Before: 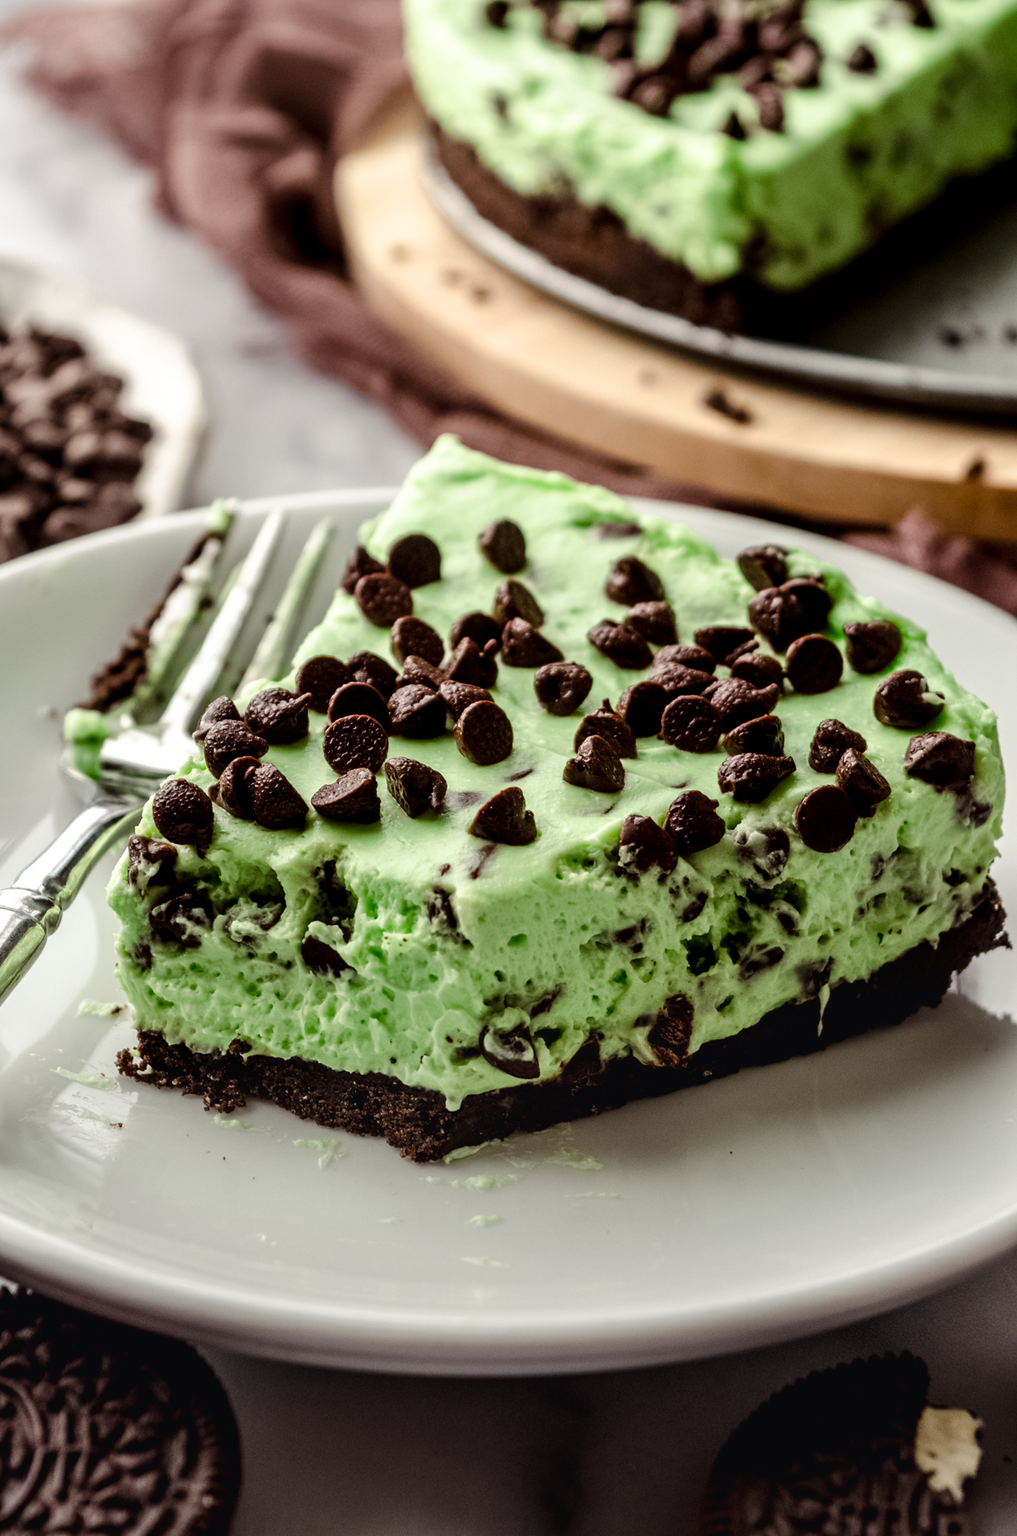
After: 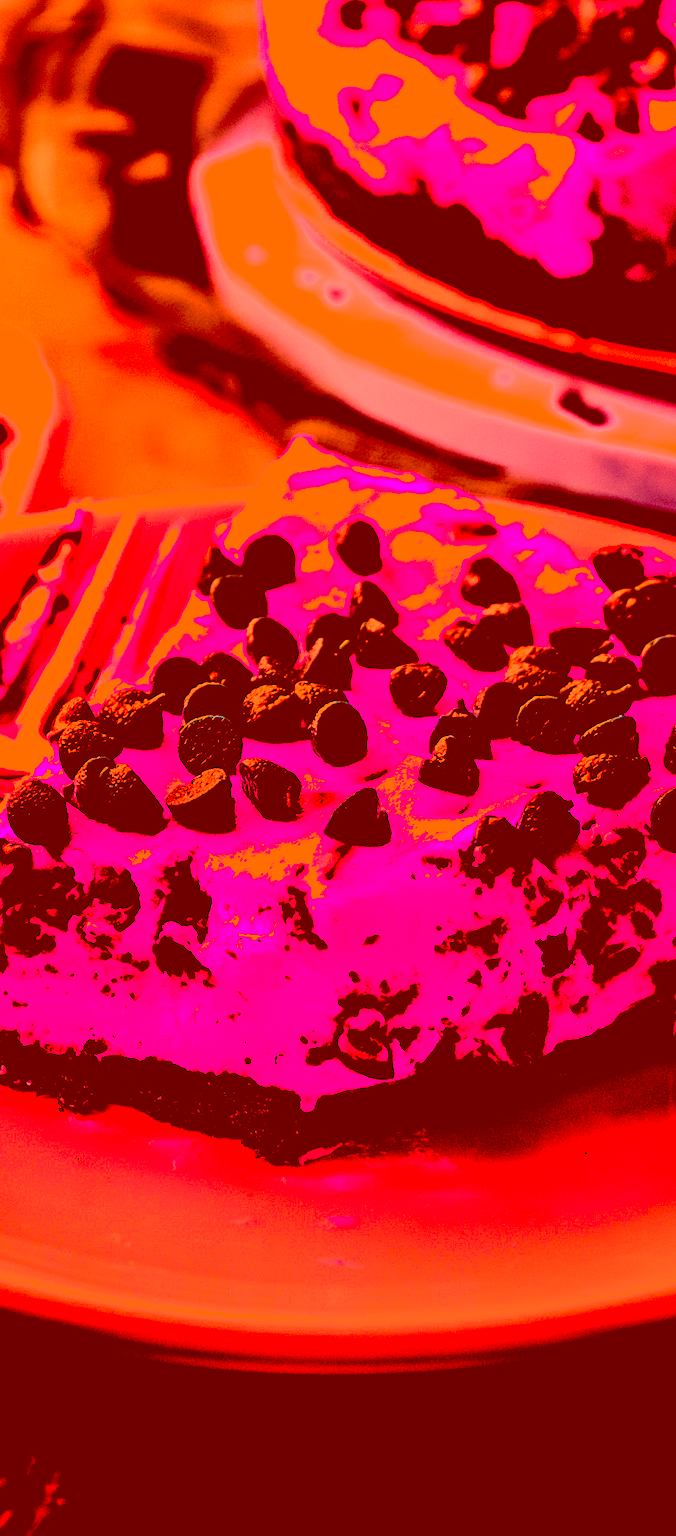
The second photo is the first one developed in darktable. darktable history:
crop and rotate: left 14.334%, right 19.153%
color correction: highlights a* -39.25, highlights b* -39.33, shadows a* -39.59, shadows b* -39.92, saturation -2.96
filmic rgb: black relative exposure -1.13 EV, white relative exposure 2.08 EV, hardness 1.59, contrast 2.241
